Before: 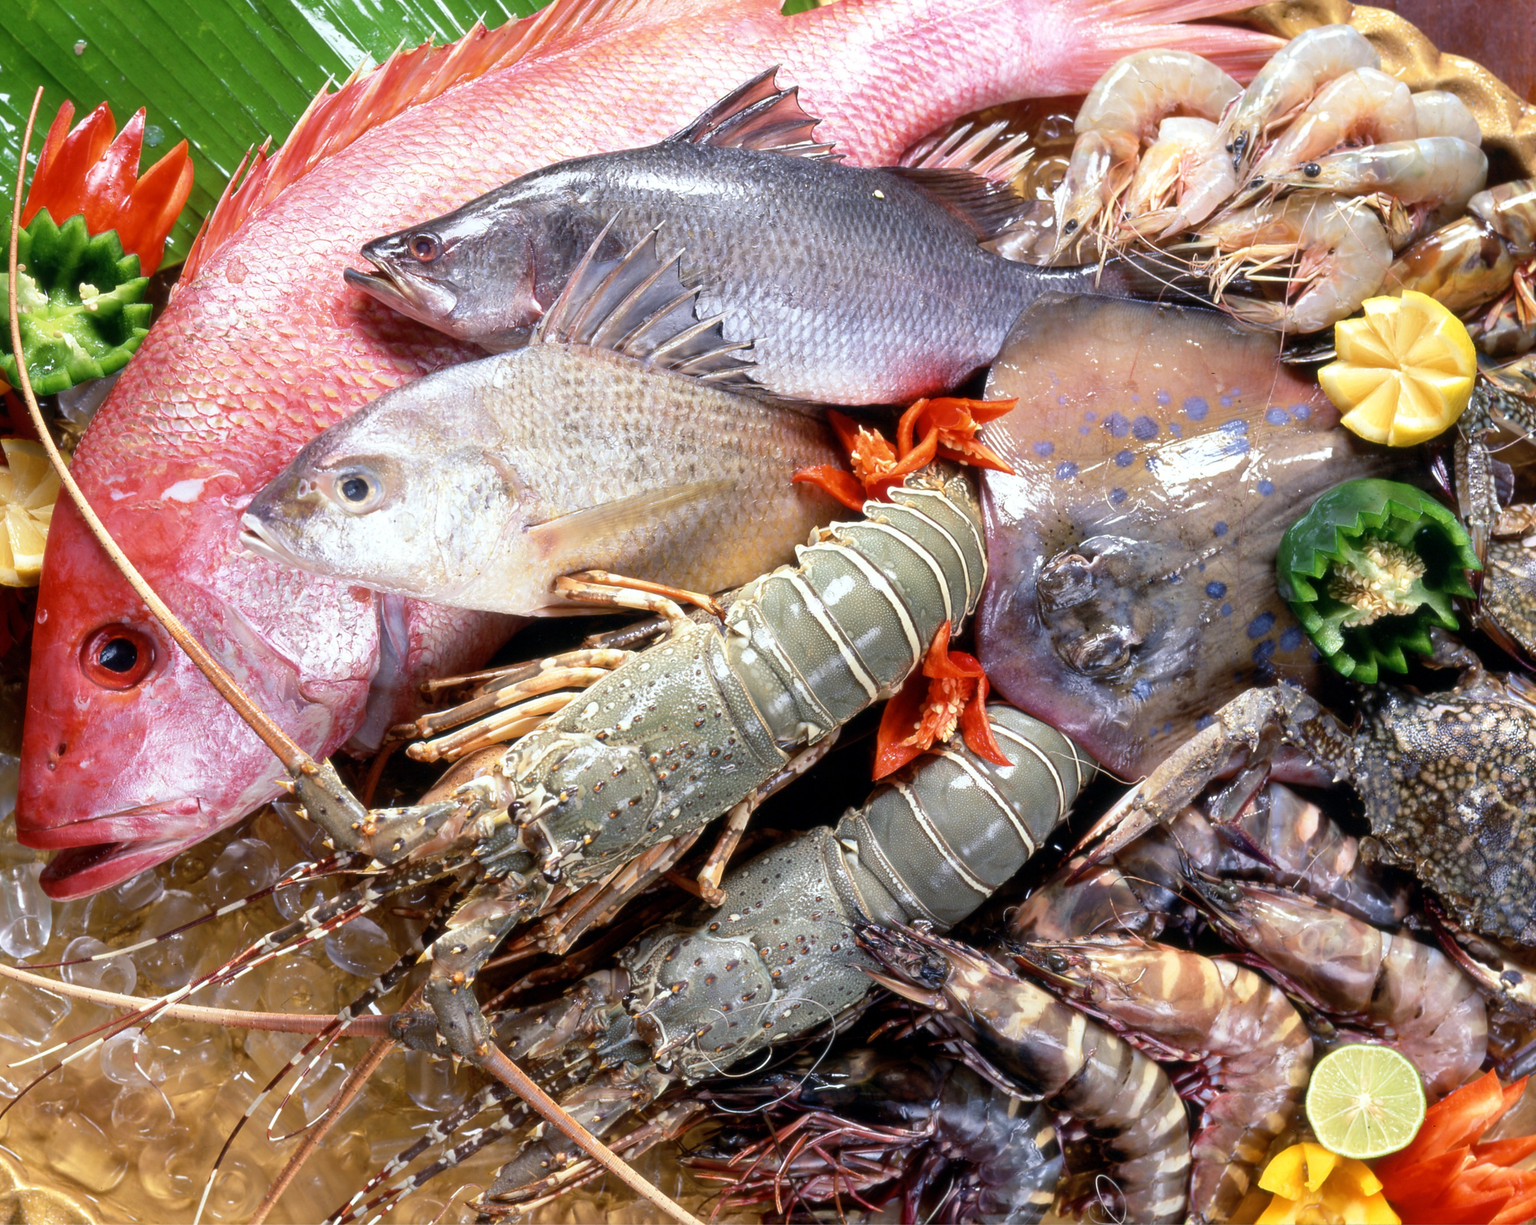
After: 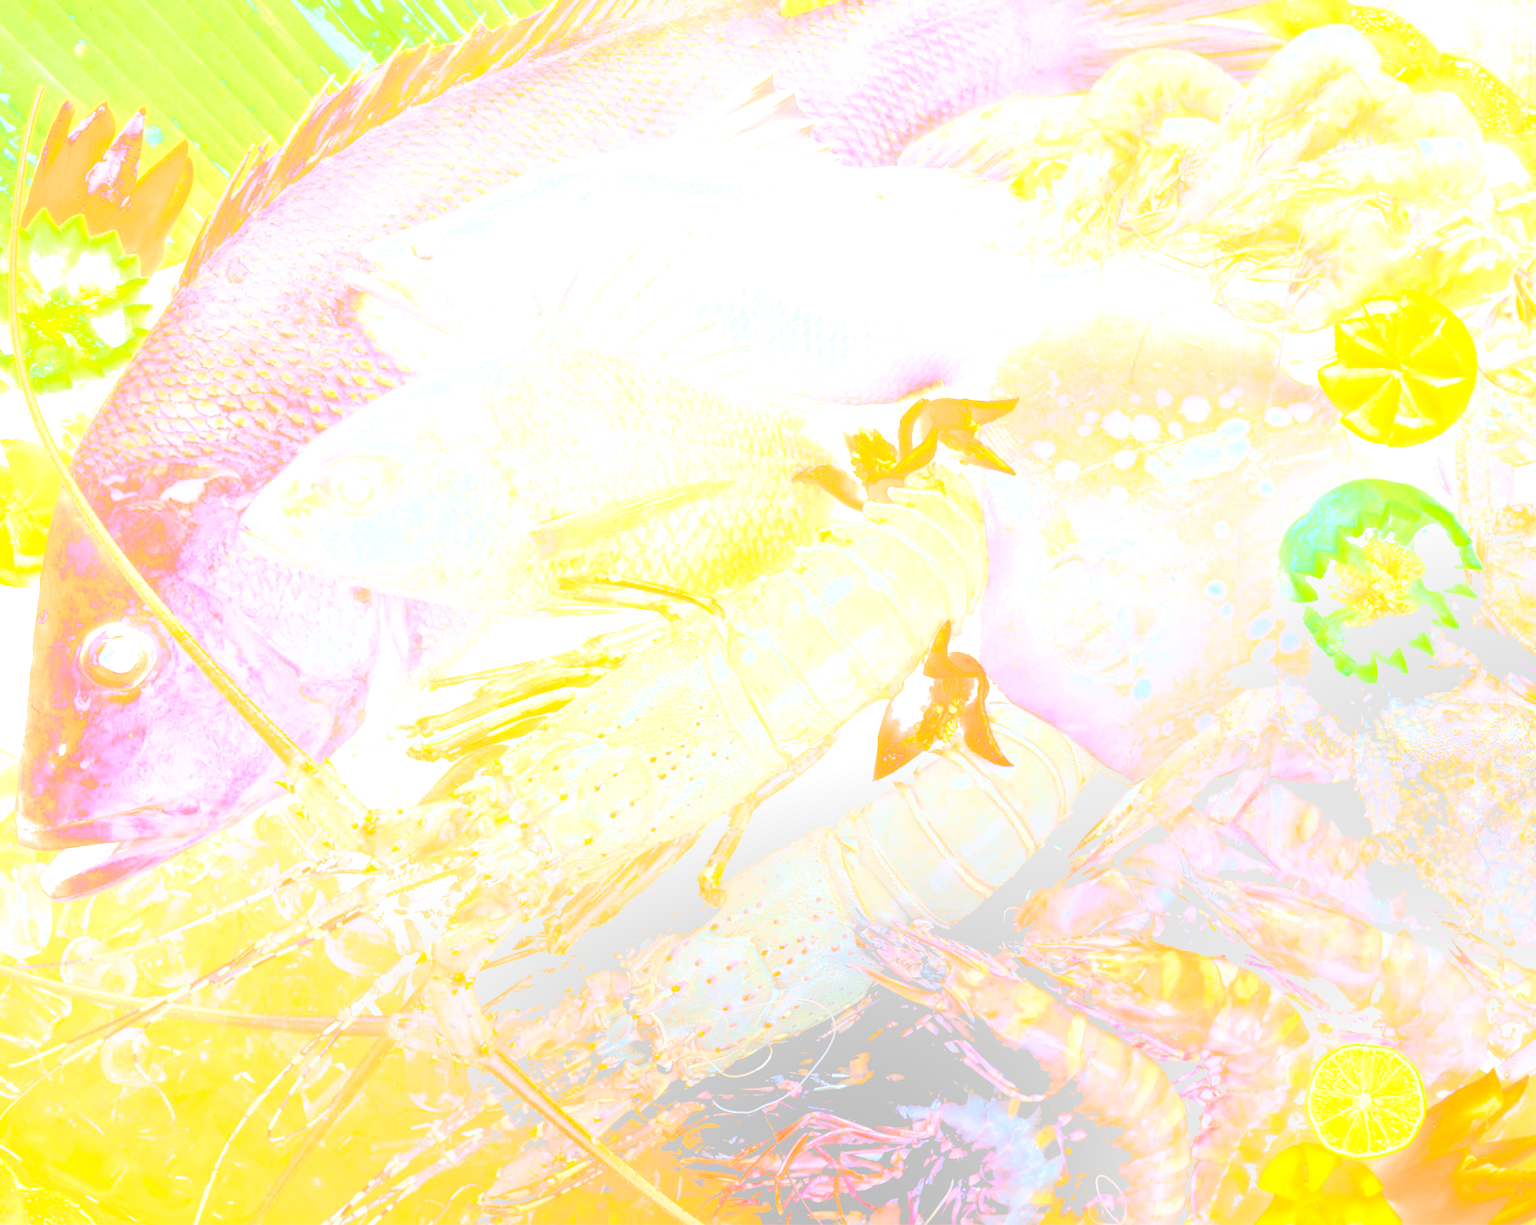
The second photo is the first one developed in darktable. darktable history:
rgb levels: levels [[0.027, 0.429, 0.996], [0, 0.5, 1], [0, 0.5, 1]]
bloom: size 85%, threshold 5%, strength 85%
color balance rgb: linear chroma grading › global chroma 25%, perceptual saturation grading › global saturation 50%
